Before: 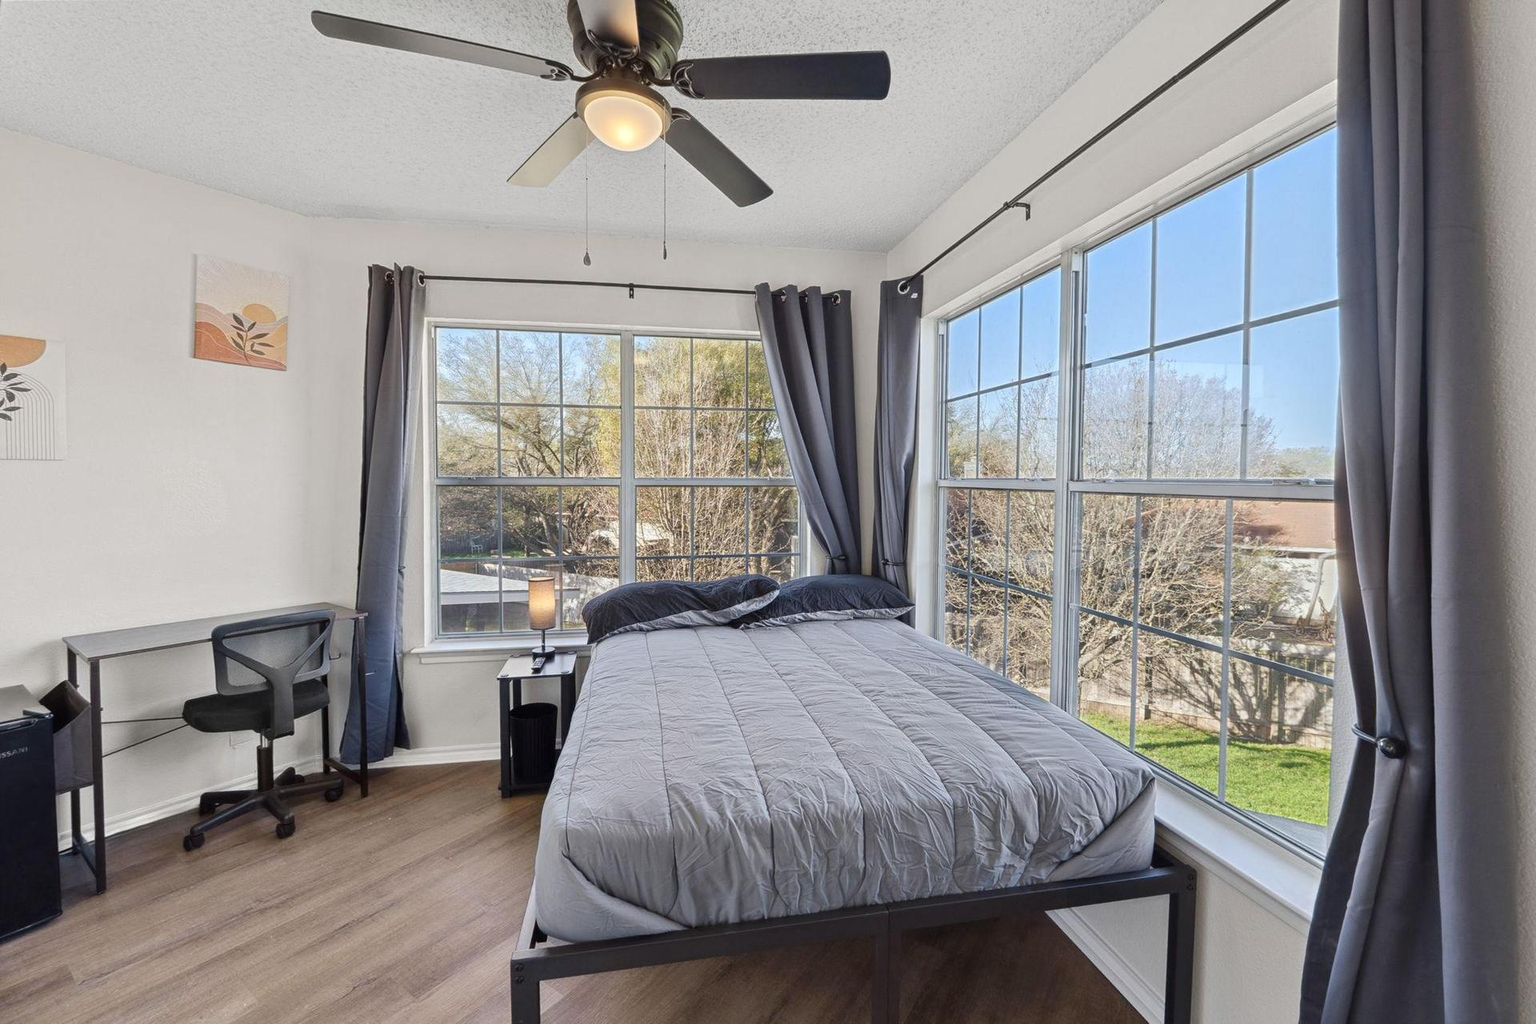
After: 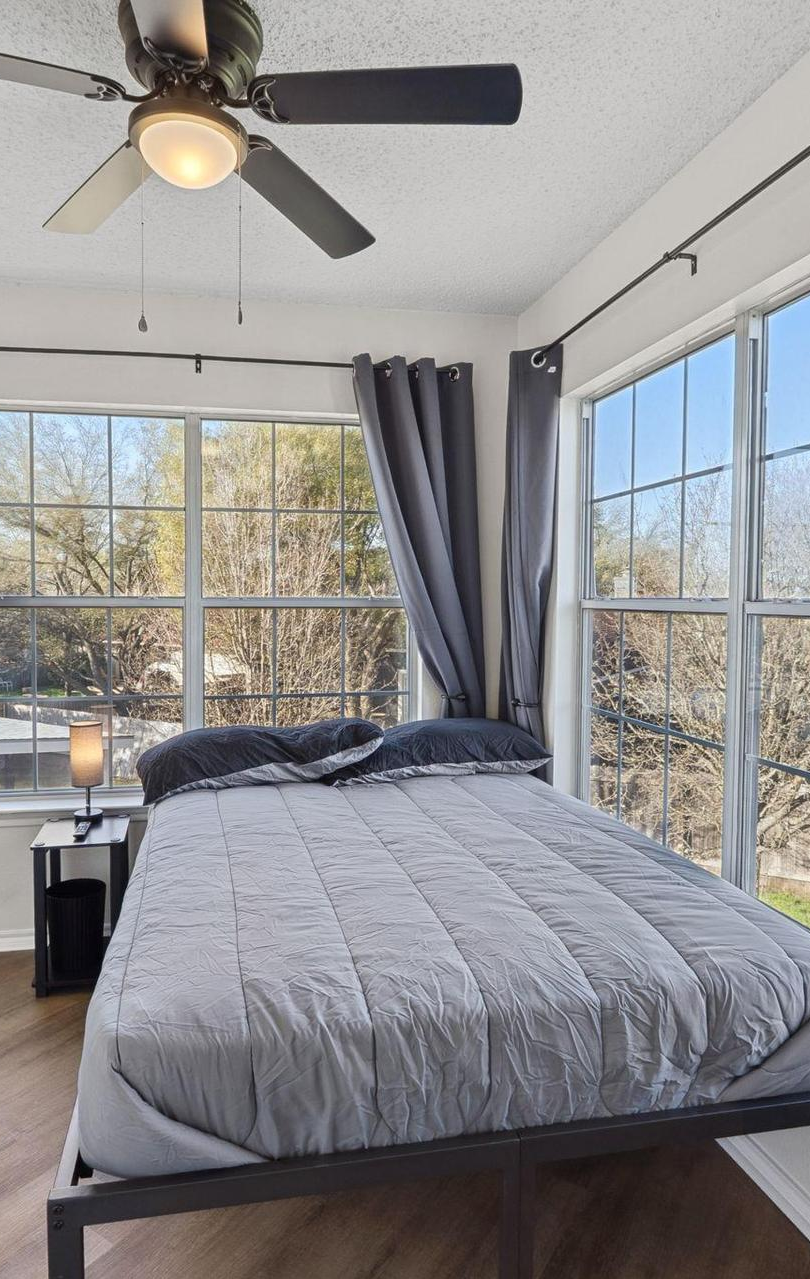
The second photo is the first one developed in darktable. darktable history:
crop: left 30.798%, right 26.989%
